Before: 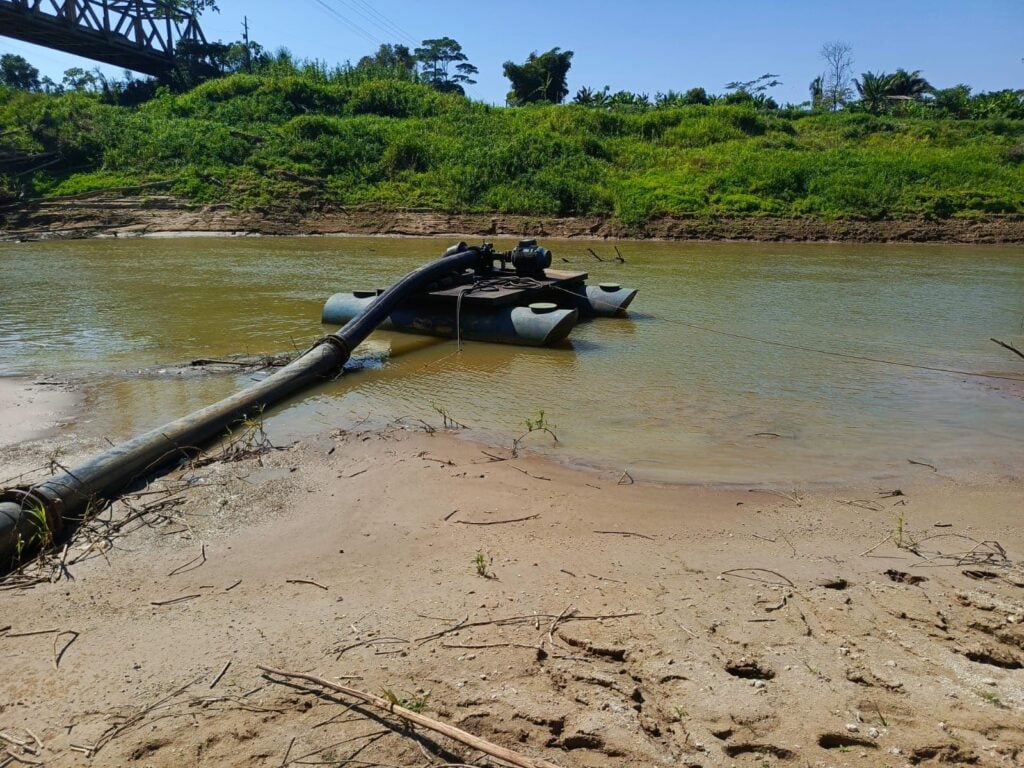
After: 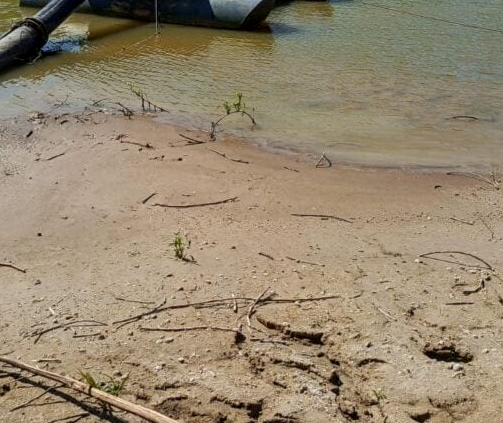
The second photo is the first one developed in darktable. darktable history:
local contrast: on, module defaults
crop: left 29.575%, top 41.397%, right 21.238%, bottom 3.487%
